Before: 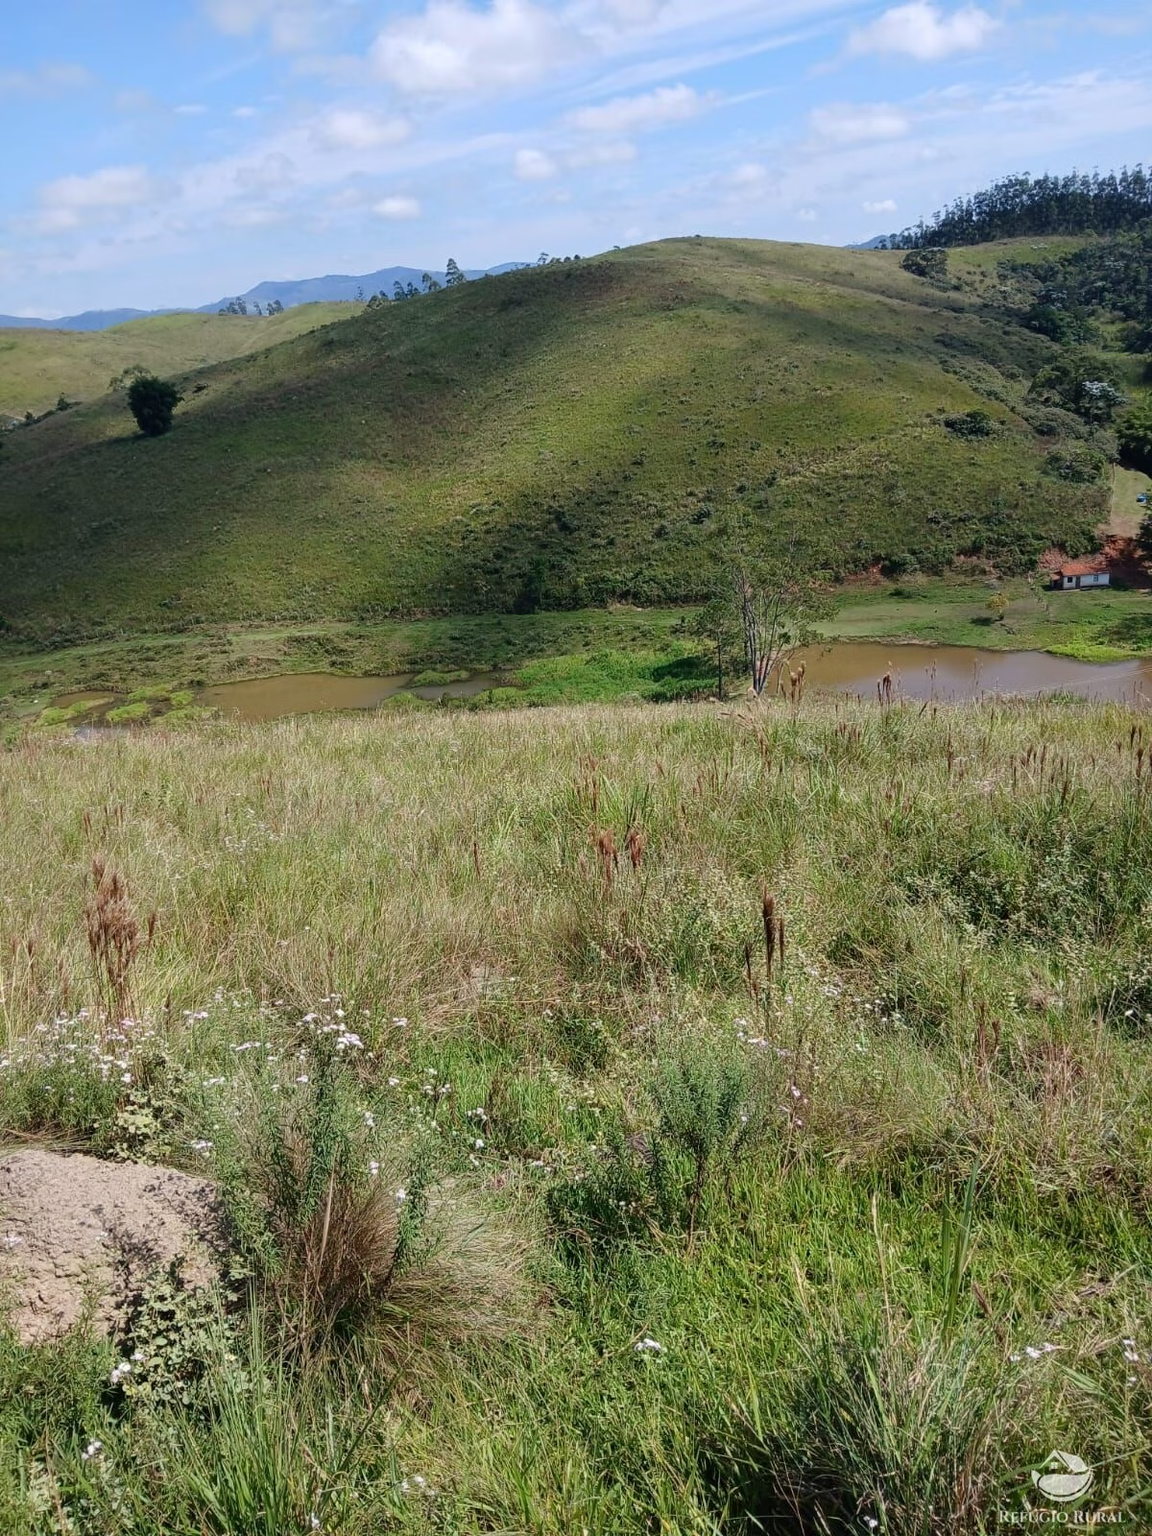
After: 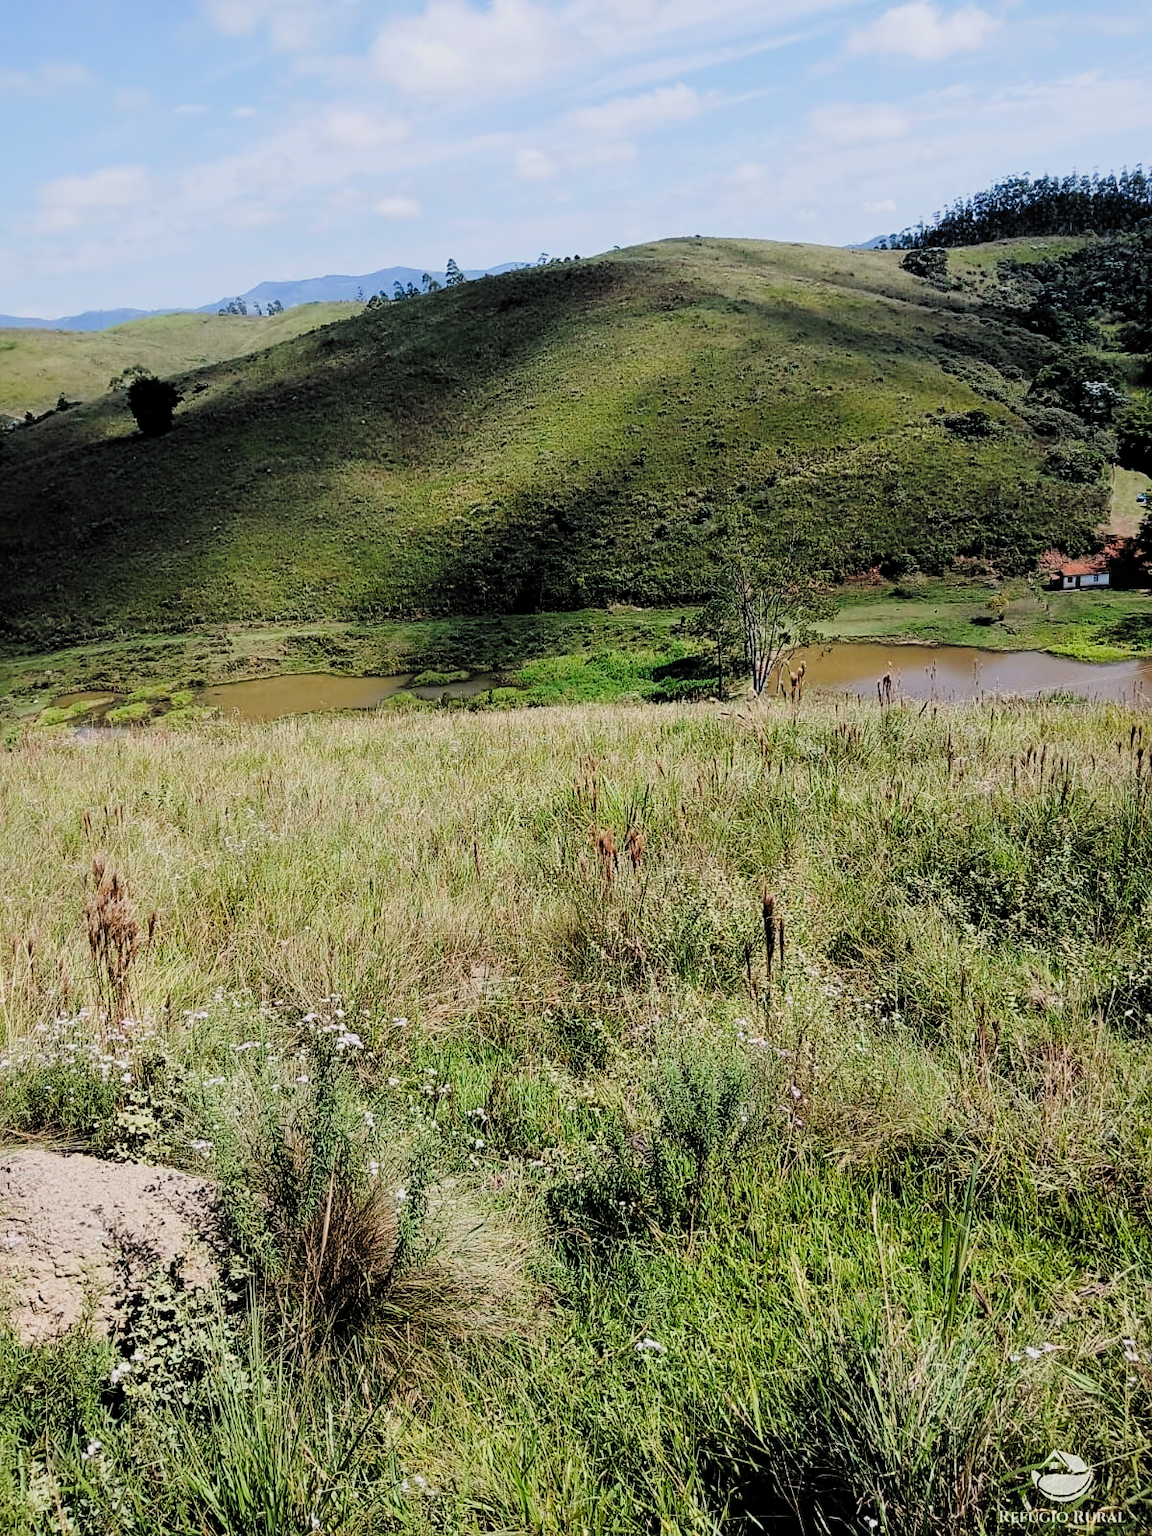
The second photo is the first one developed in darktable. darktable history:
tone curve: curves: ch0 [(0, 0) (0.071, 0.047) (0.266, 0.26) (0.491, 0.552) (0.753, 0.818) (1, 0.983)]; ch1 [(0, 0) (0.346, 0.307) (0.408, 0.369) (0.463, 0.443) (0.482, 0.493) (0.502, 0.5) (0.517, 0.518) (0.546, 0.576) (0.588, 0.643) (0.651, 0.709) (1, 1)]; ch2 [(0, 0) (0.346, 0.34) (0.434, 0.46) (0.485, 0.494) (0.5, 0.494) (0.517, 0.503) (0.535, 0.545) (0.583, 0.624) (0.625, 0.678) (1, 1)], preserve colors none
filmic rgb: black relative exposure -5.02 EV, white relative exposure 3.97 EV, hardness 2.89, contrast 1.184, highlights saturation mix -30.53%, color science v6 (2022)
sharpen: amount 0.216
tone equalizer: on, module defaults
